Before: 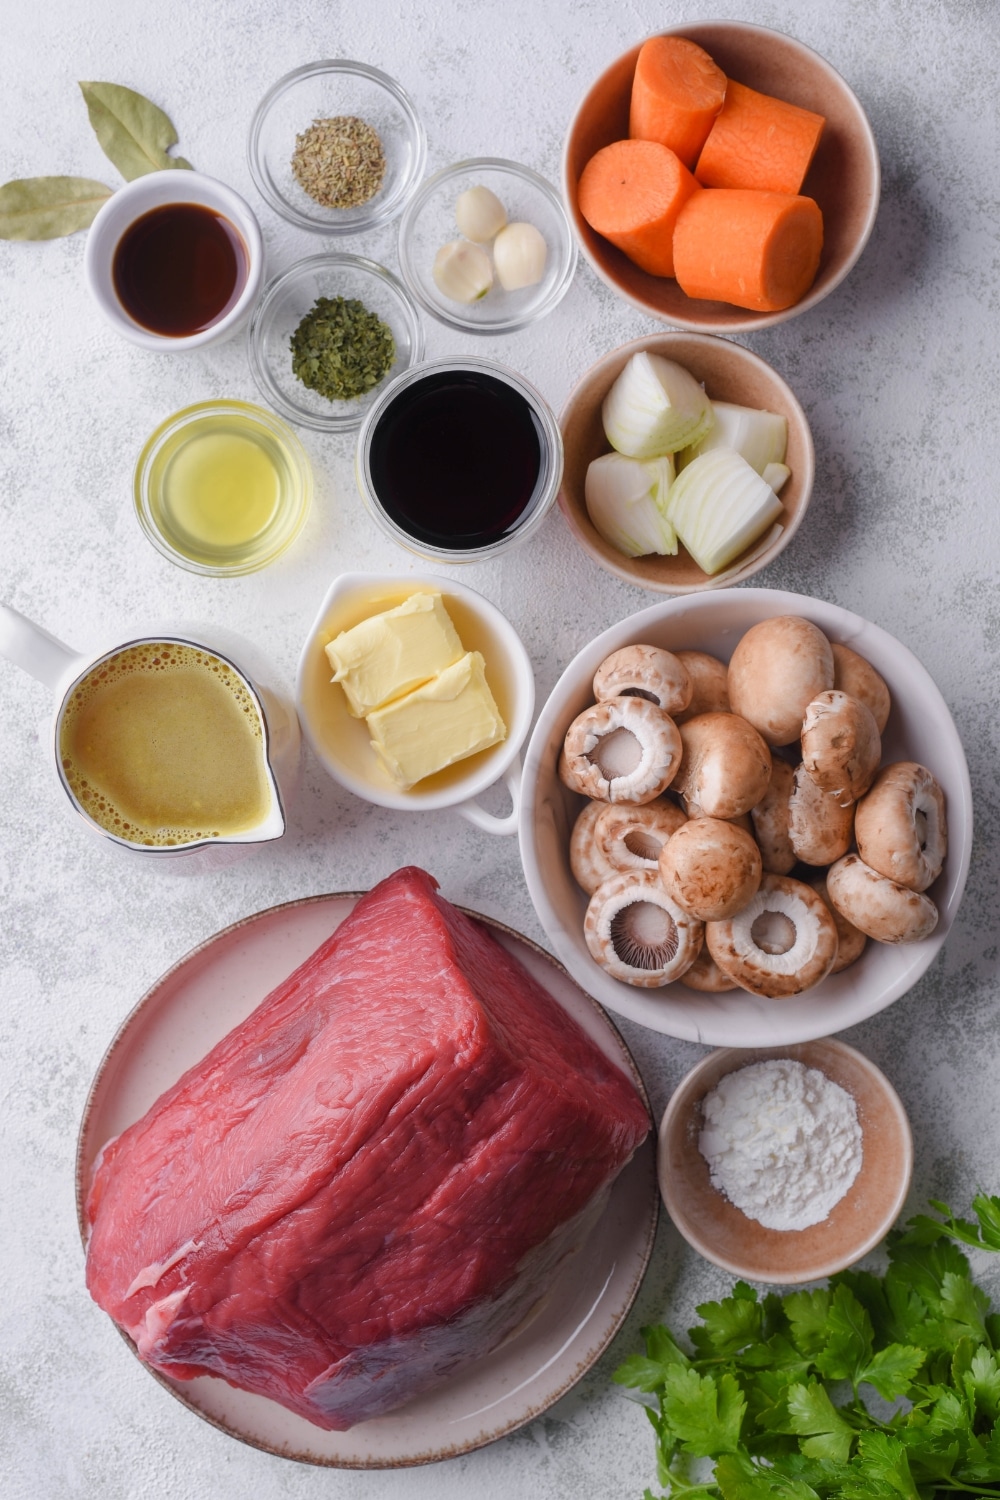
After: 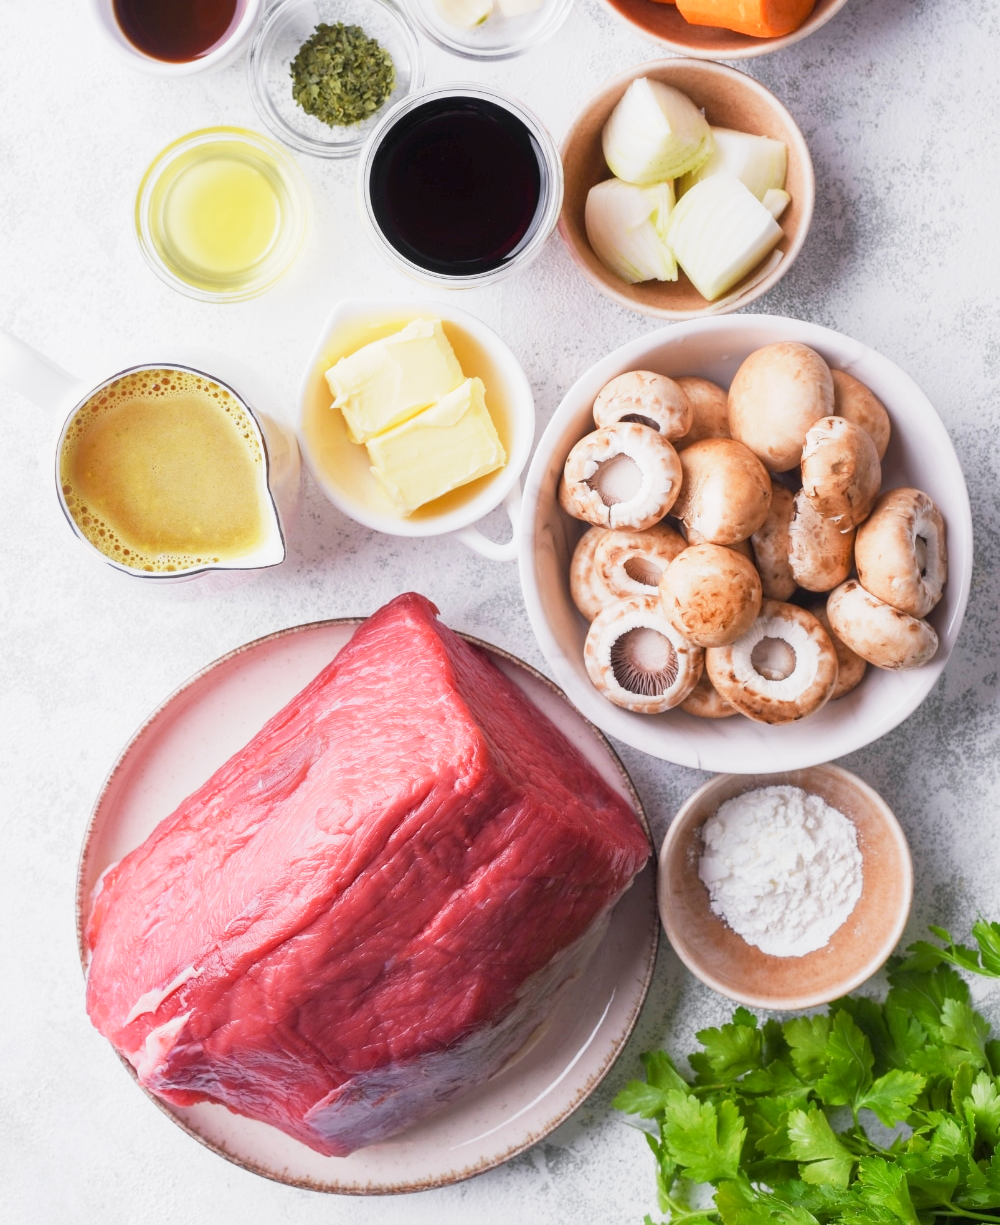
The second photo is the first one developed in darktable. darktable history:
crop and rotate: top 18.315%
base curve: curves: ch0 [(0, 0) (0.088, 0.125) (0.176, 0.251) (0.354, 0.501) (0.613, 0.749) (1, 0.877)], preserve colors none
exposure: black level correction 0.001, exposure 0.5 EV, compensate exposure bias true, compensate highlight preservation false
